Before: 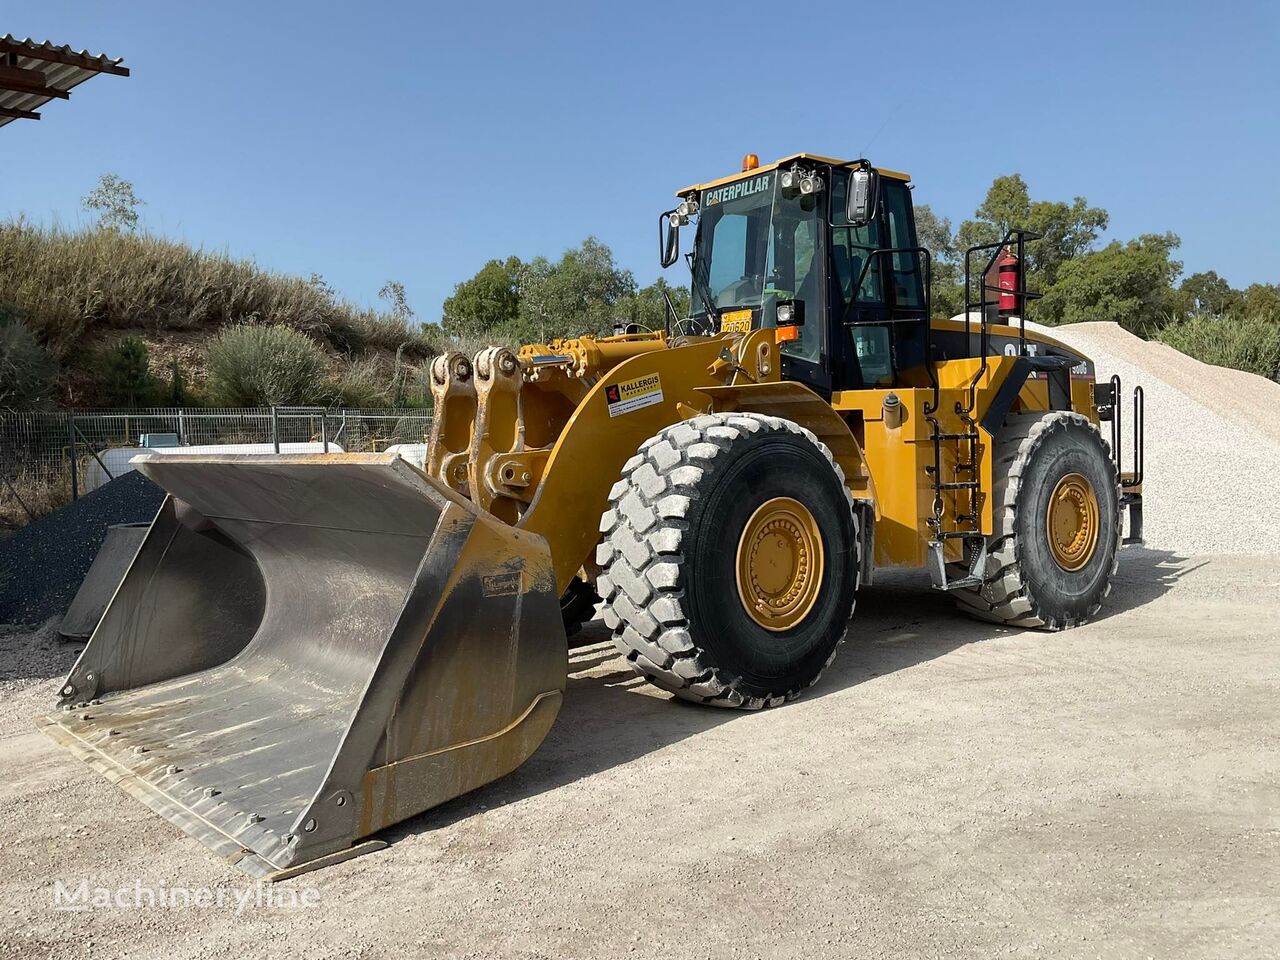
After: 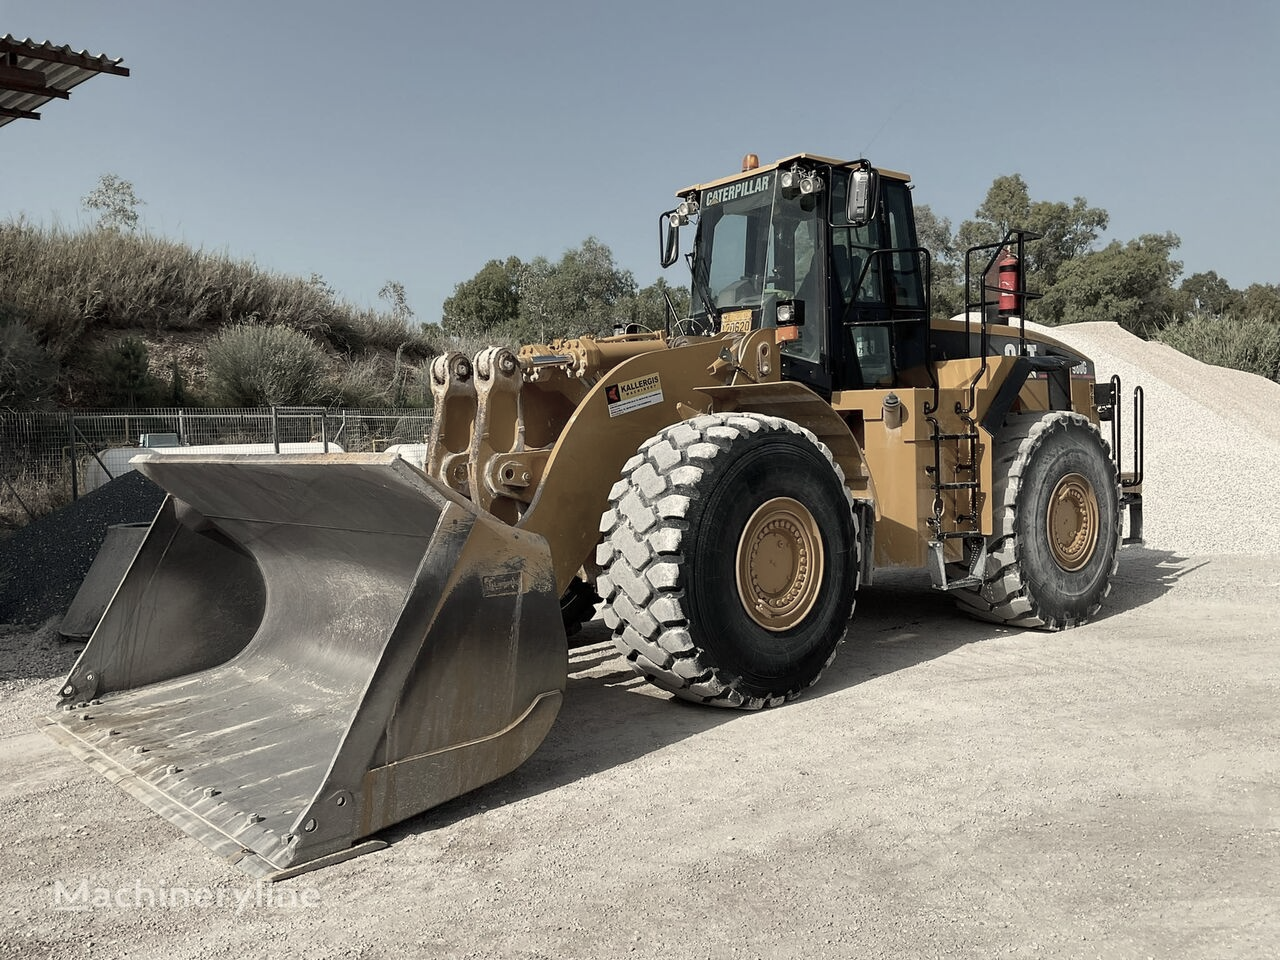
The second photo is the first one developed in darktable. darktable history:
white balance: red 1.029, blue 0.92
color zones: curves: ch0 [(0, 0.6) (0.129, 0.508) (0.193, 0.483) (0.429, 0.5) (0.571, 0.5) (0.714, 0.5) (0.857, 0.5) (1, 0.6)]; ch1 [(0, 0.481) (0.112, 0.245) (0.213, 0.223) (0.429, 0.233) (0.571, 0.231) (0.683, 0.242) (0.857, 0.296) (1, 0.481)]
